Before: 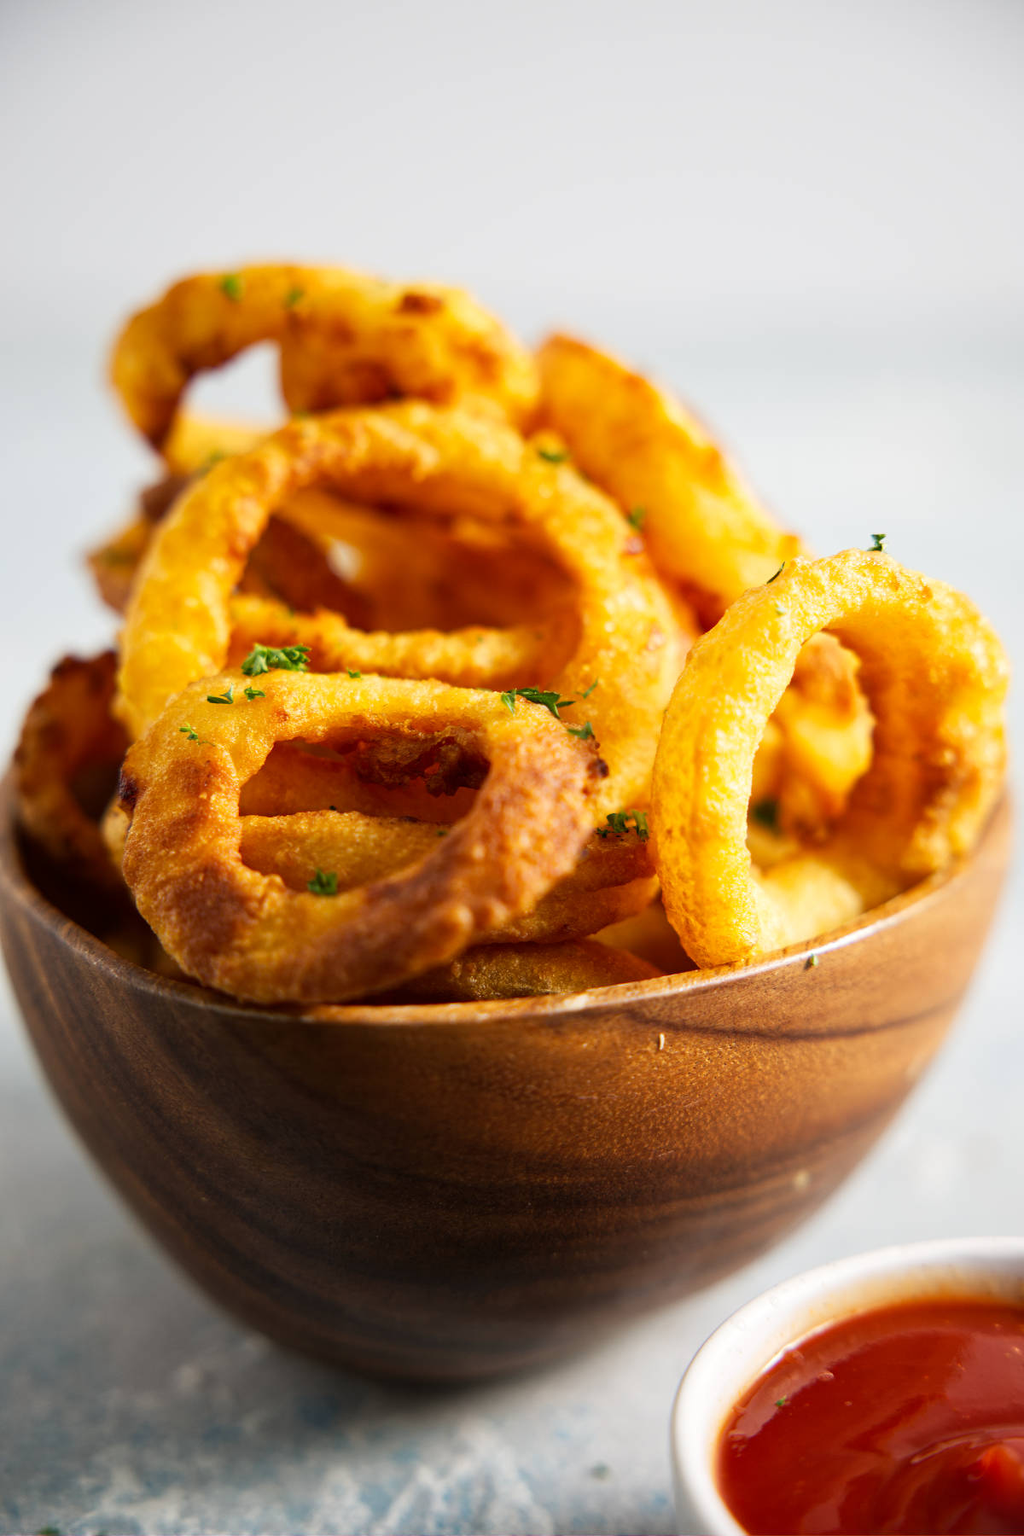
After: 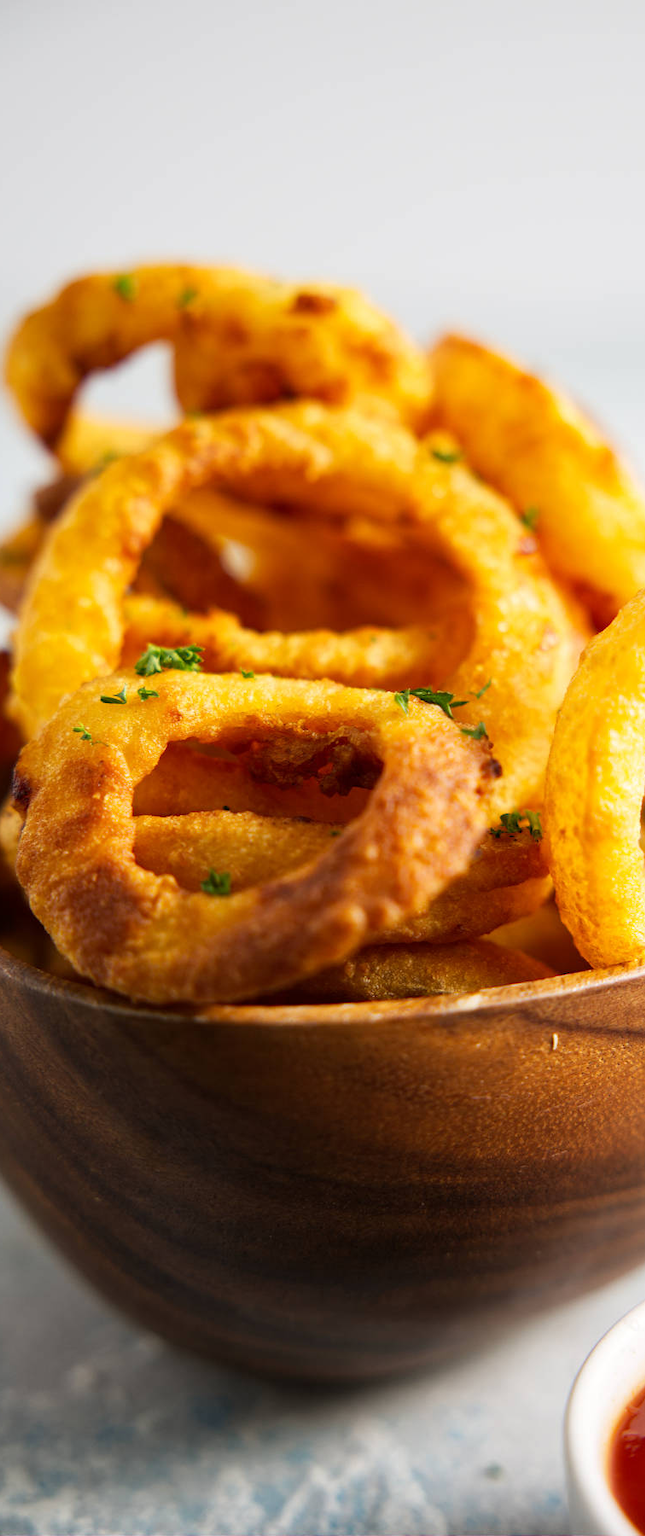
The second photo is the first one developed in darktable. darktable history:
crop: left 10.458%, right 26.529%
